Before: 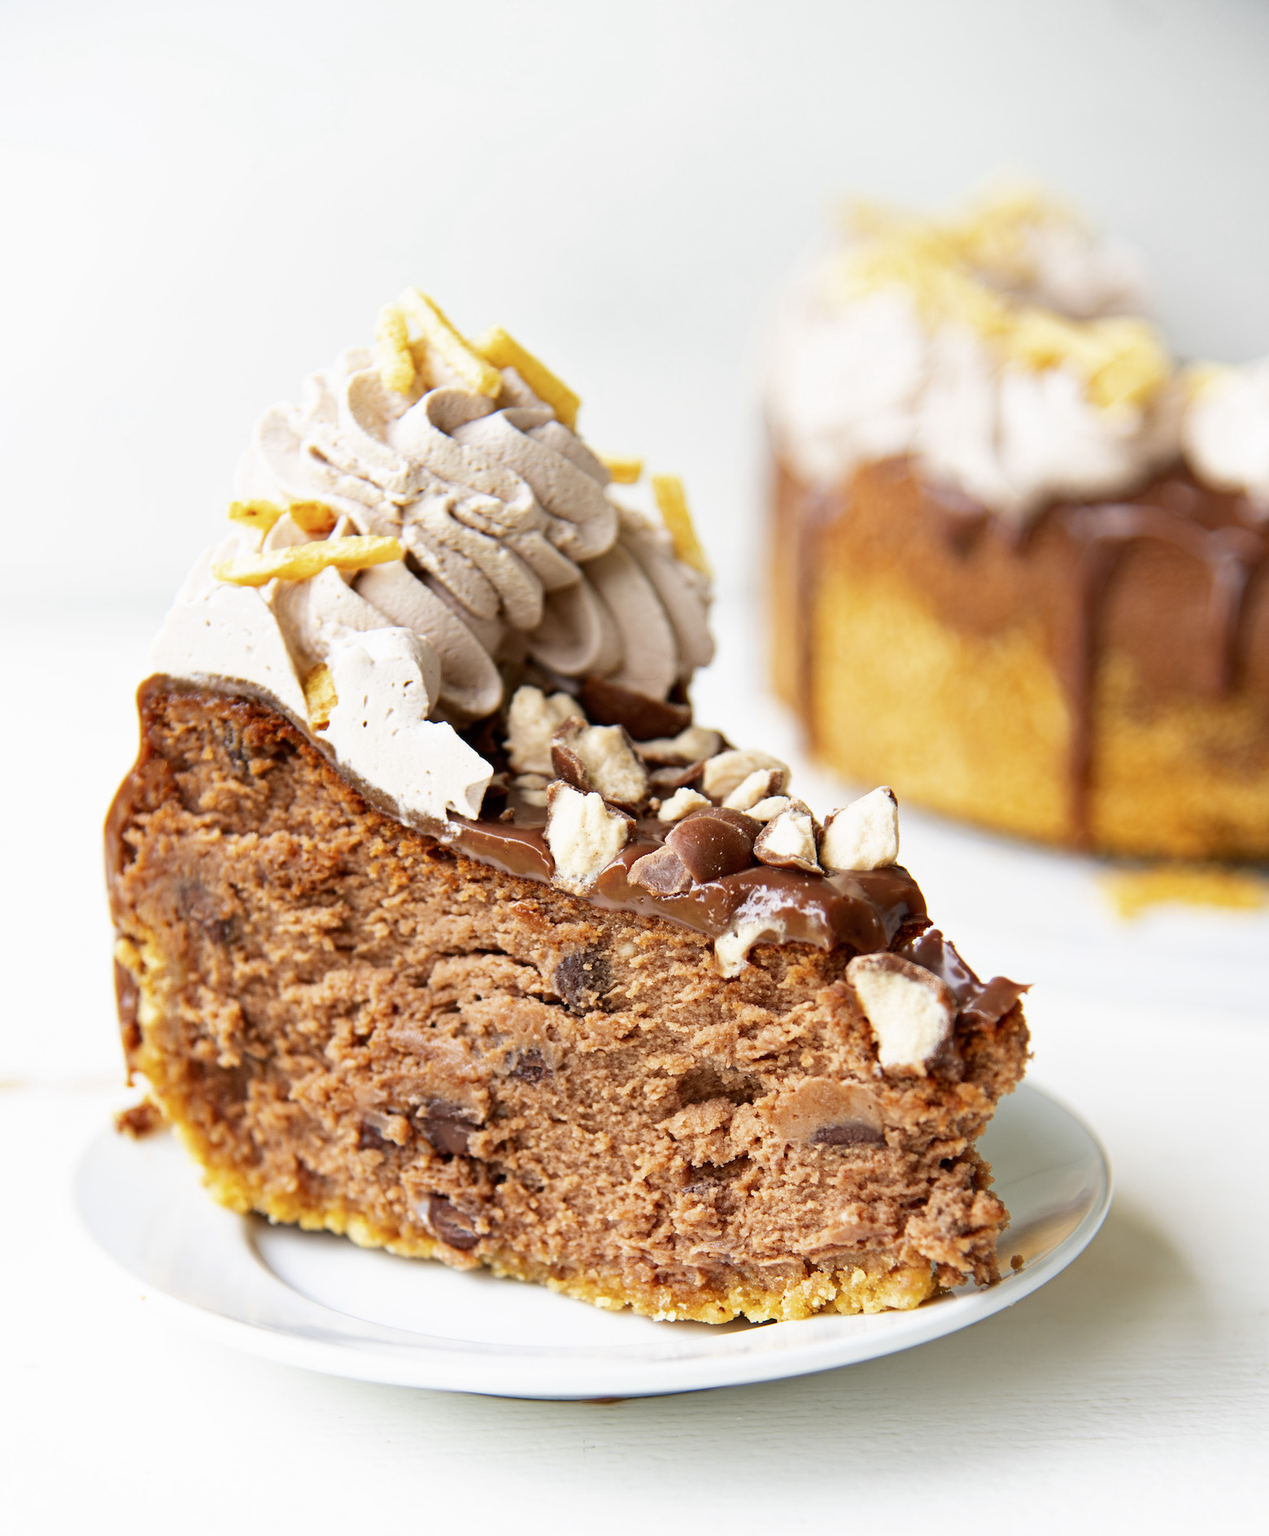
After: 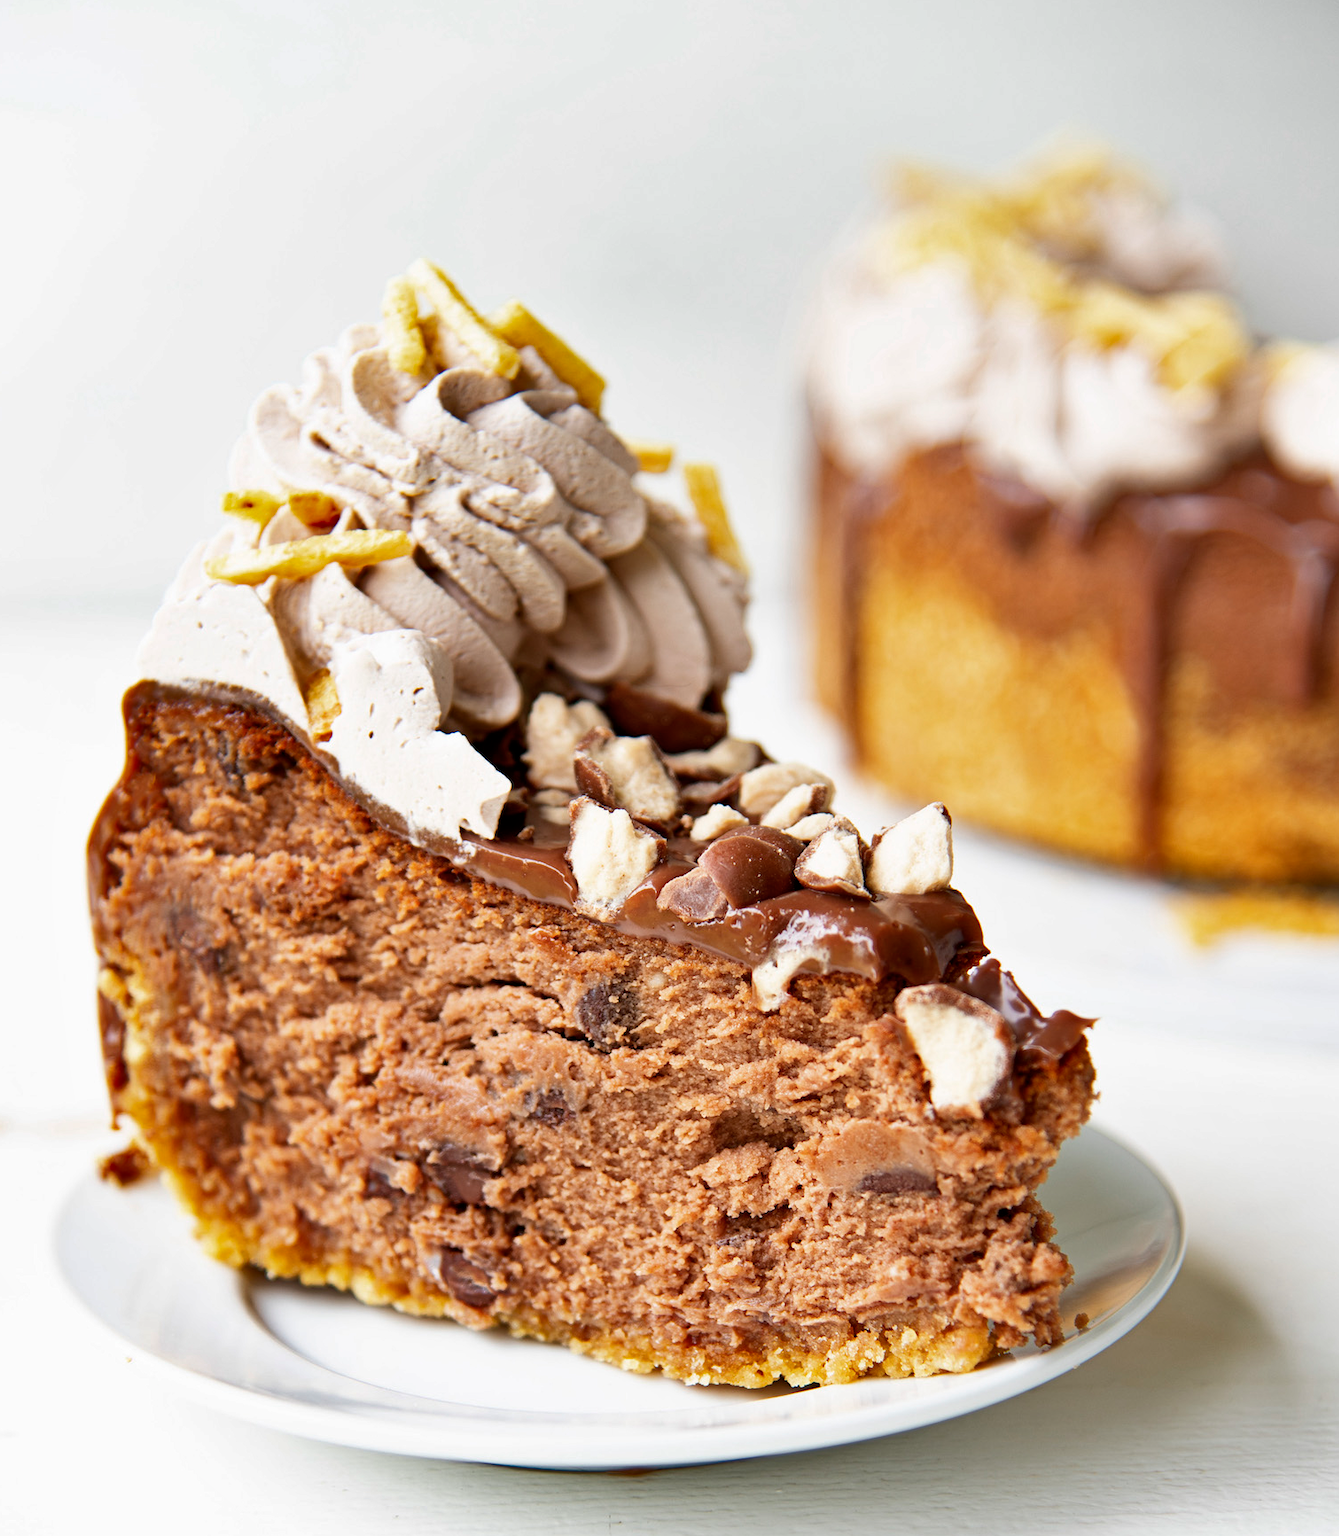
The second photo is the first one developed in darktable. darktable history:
shadows and highlights: shadows 5, soften with gaussian
color zones: curves: ch0 [(0, 0.613) (0.01, 0.613) (0.245, 0.448) (0.498, 0.529) (0.642, 0.665) (0.879, 0.777) (0.99, 0.613)]; ch1 [(0, 0) (0.143, 0) (0.286, 0) (0.429, 0) (0.571, 0) (0.714, 0) (0.857, 0)], mix -93.41%
crop: left 1.964%, top 3.251%, right 1.122%, bottom 4.933%
